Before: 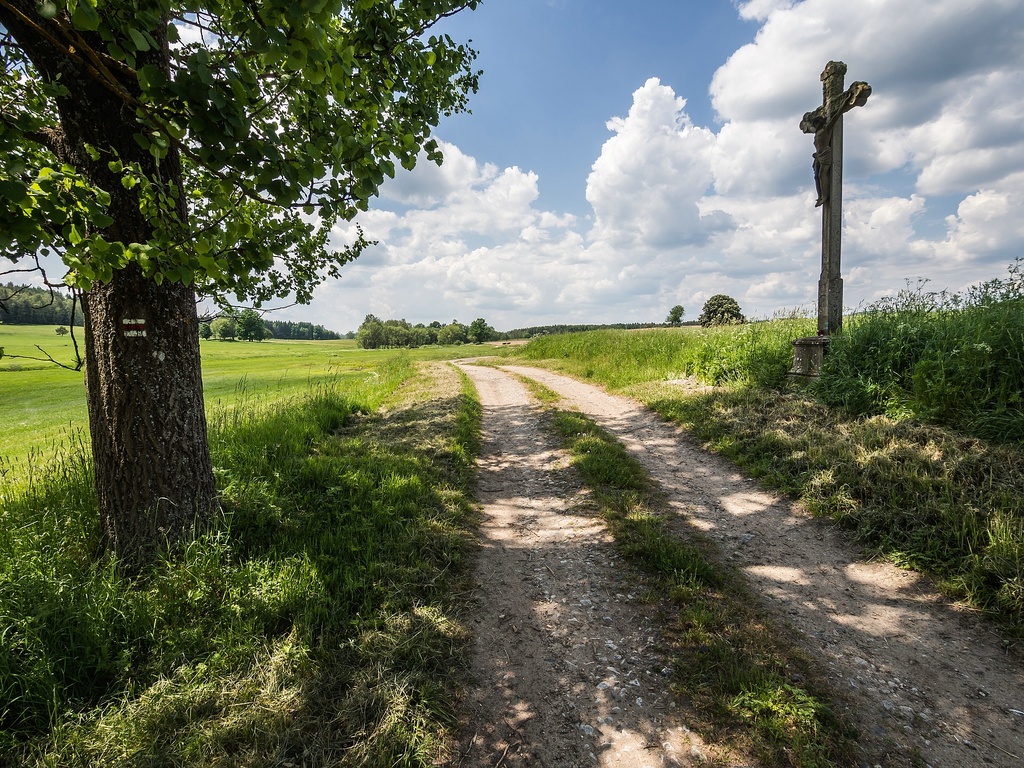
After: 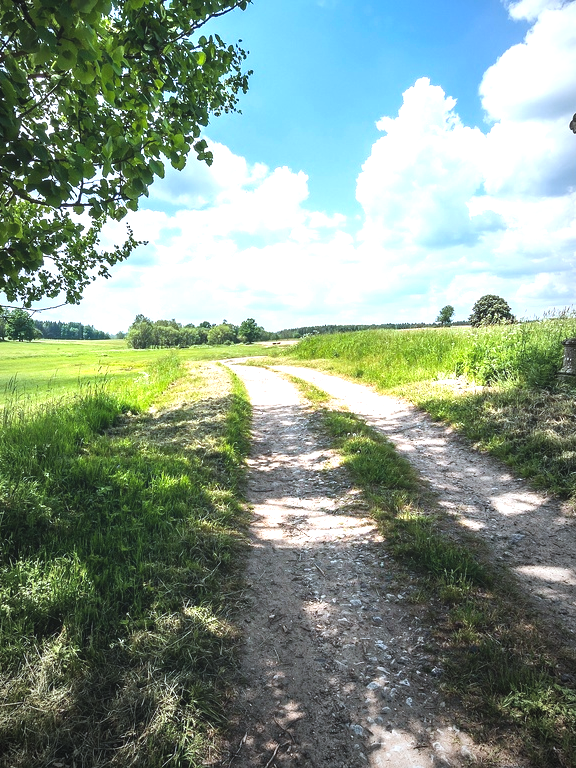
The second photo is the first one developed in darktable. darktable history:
exposure: black level correction -0.005, exposure 1.002 EV, compensate highlight preservation false
color calibration: output R [0.972, 0.068, -0.094, 0], output G [-0.178, 1.216, -0.086, 0], output B [0.095, -0.136, 0.98, 0], illuminant custom, x 0.371, y 0.381, temperature 4283.16 K
crop and rotate: left 22.516%, right 21.234%
vignetting: fall-off start 72.14%, fall-off radius 108.07%, brightness -0.713, saturation -0.488, center (-0.054, -0.359), width/height ratio 0.729
